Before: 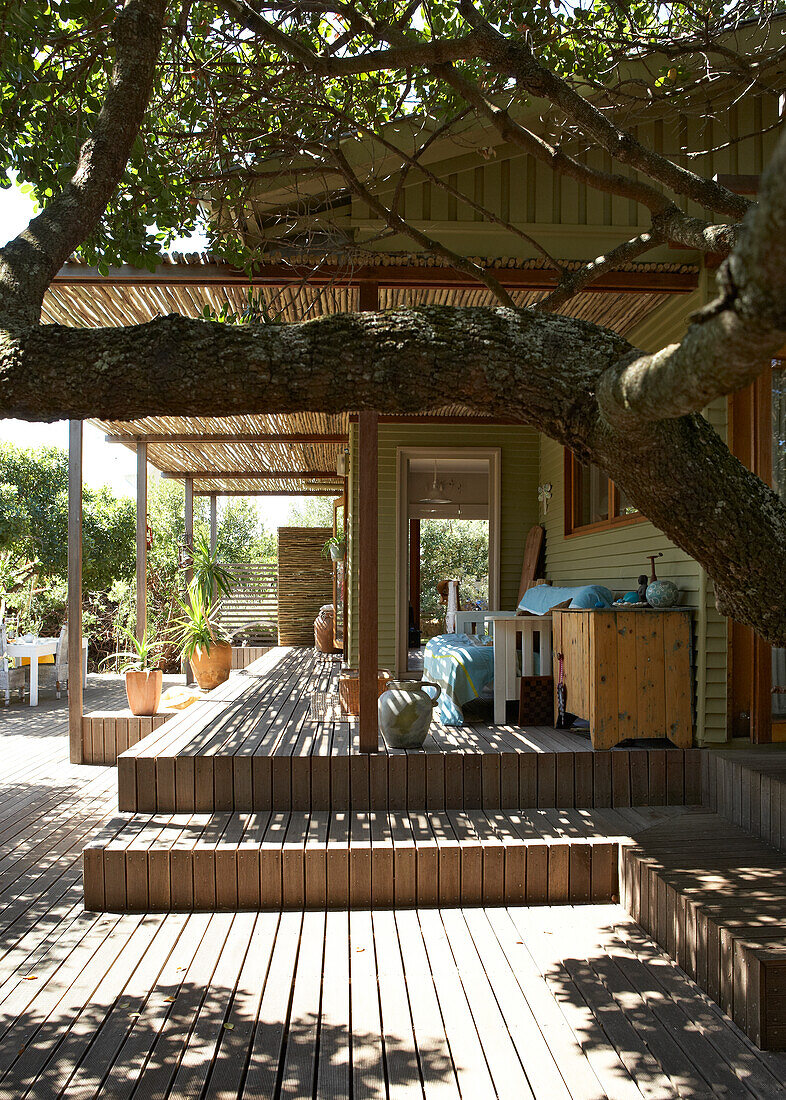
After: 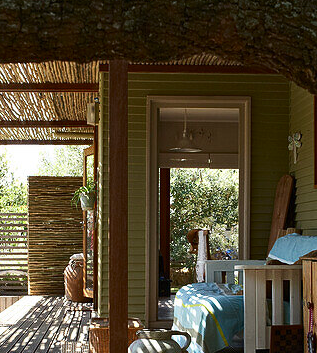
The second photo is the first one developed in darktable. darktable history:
tone curve: curves: ch0 [(0, 0) (0.003, 0.003) (0.011, 0.012) (0.025, 0.024) (0.044, 0.039) (0.069, 0.052) (0.1, 0.072) (0.136, 0.097) (0.177, 0.128) (0.224, 0.168) (0.277, 0.217) (0.335, 0.276) (0.399, 0.345) (0.468, 0.429) (0.543, 0.524) (0.623, 0.628) (0.709, 0.732) (0.801, 0.829) (0.898, 0.919) (1, 1)], color space Lab, independent channels
crop: left 31.912%, top 31.98%, right 27.694%, bottom 35.886%
